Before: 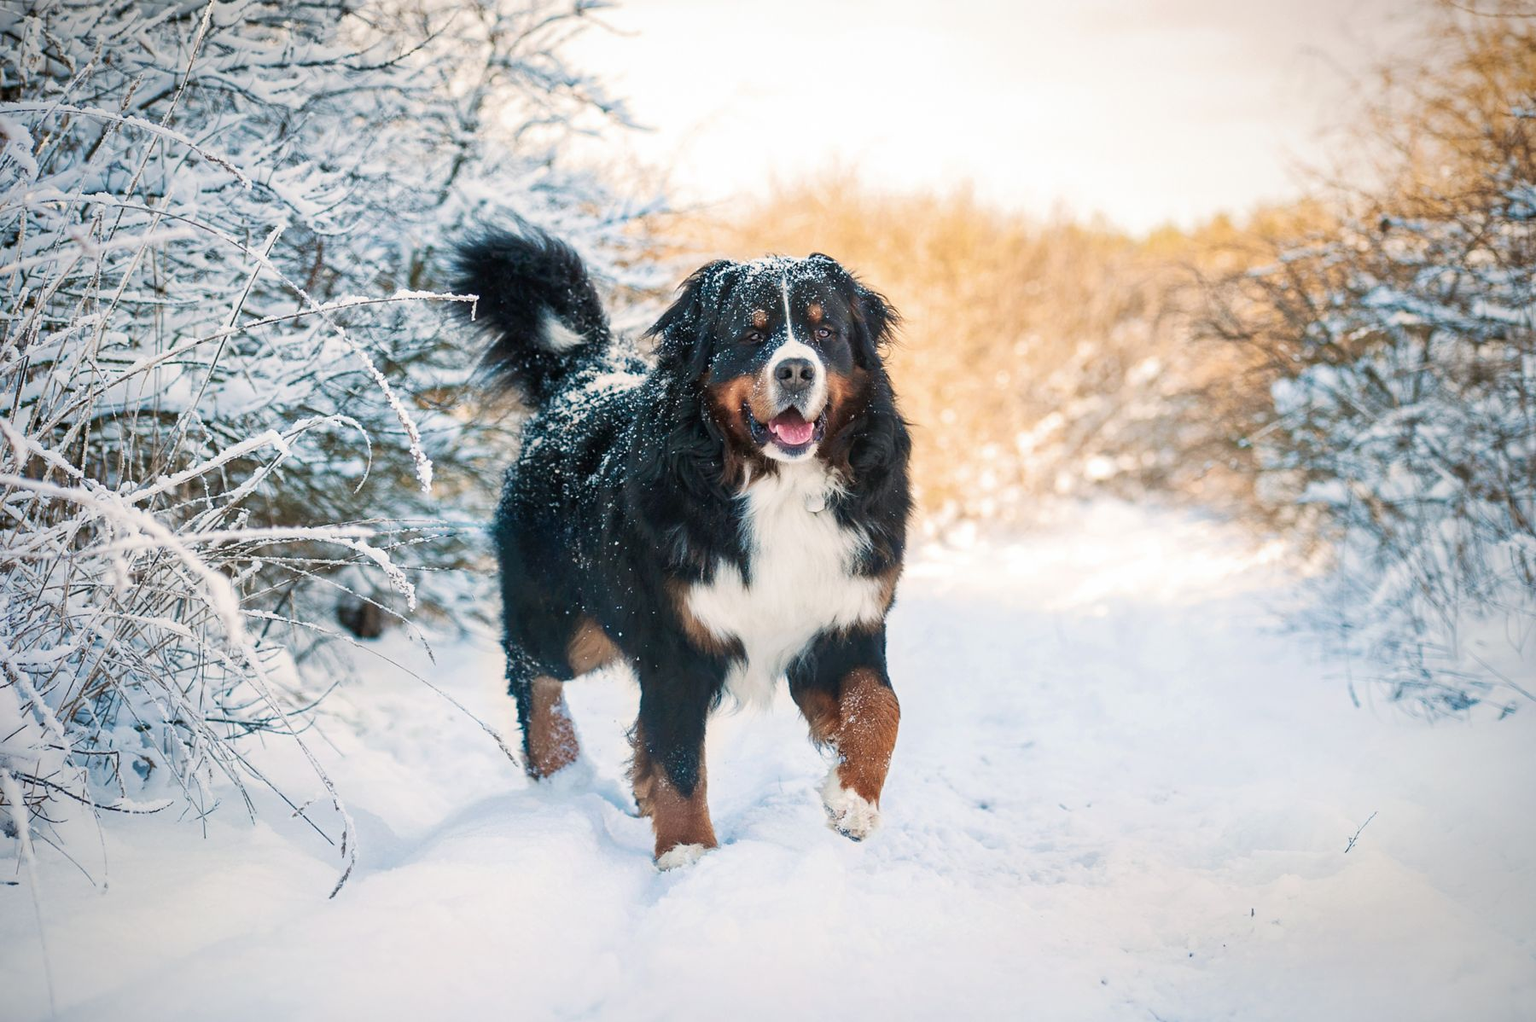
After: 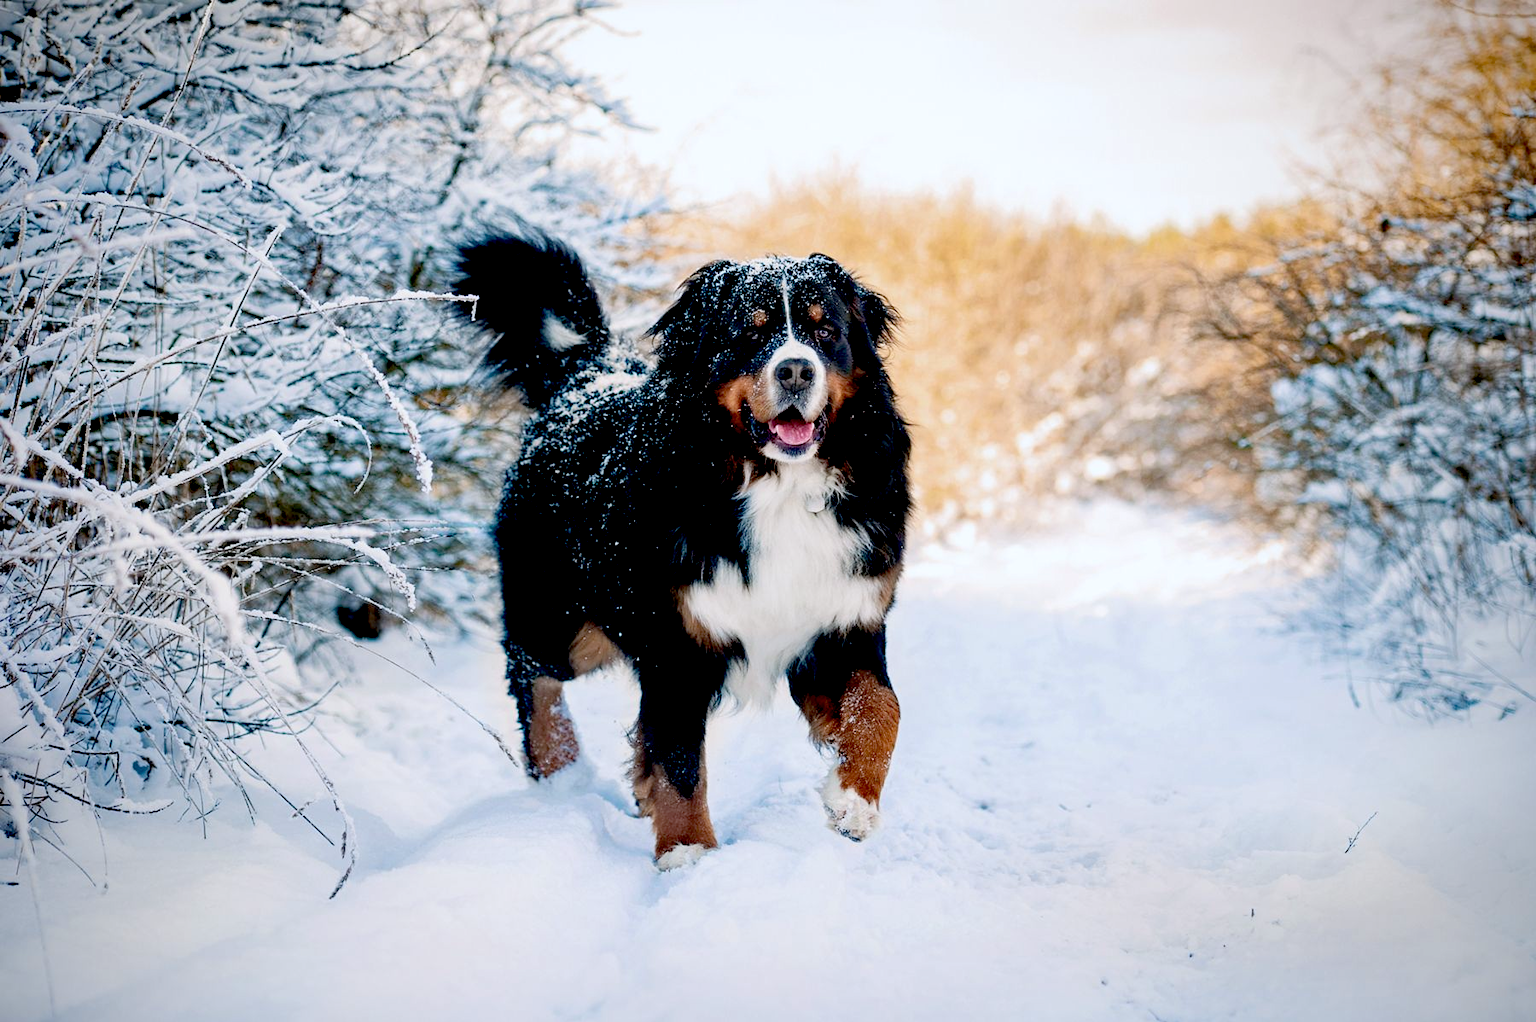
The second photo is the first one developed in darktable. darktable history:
exposure: black level correction 0.056, exposure -0.039 EV, compensate highlight preservation false
white balance: red 0.976, blue 1.04
